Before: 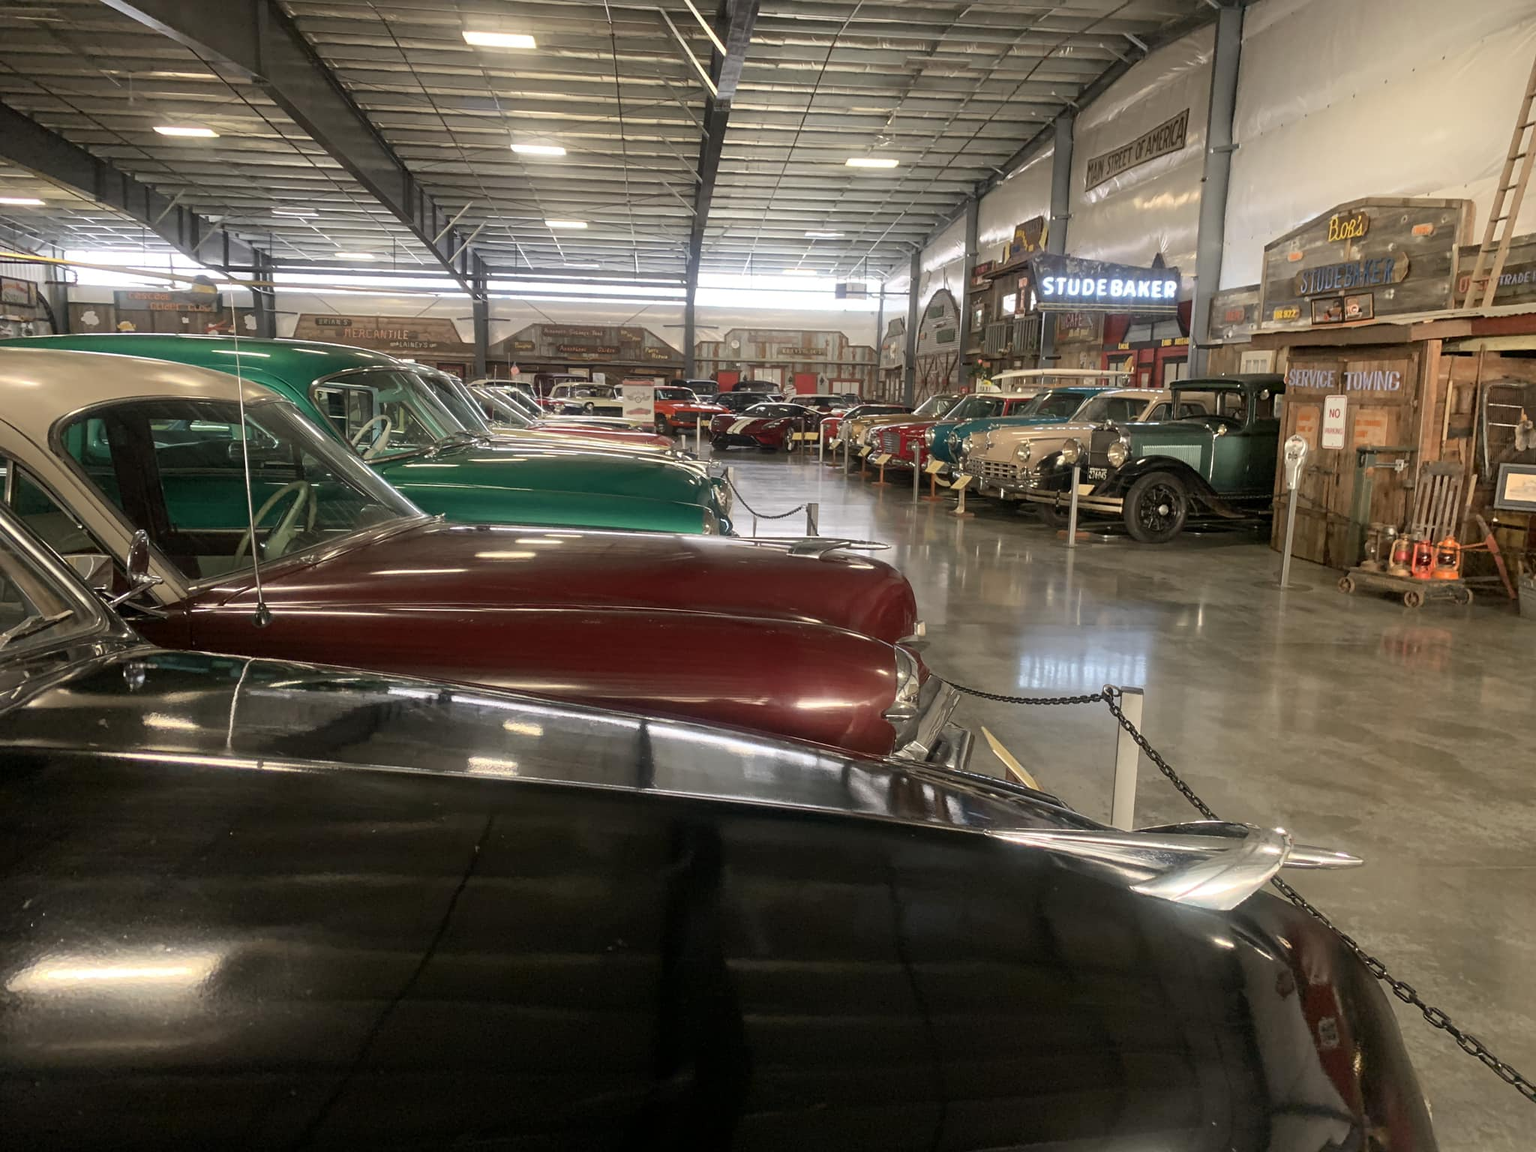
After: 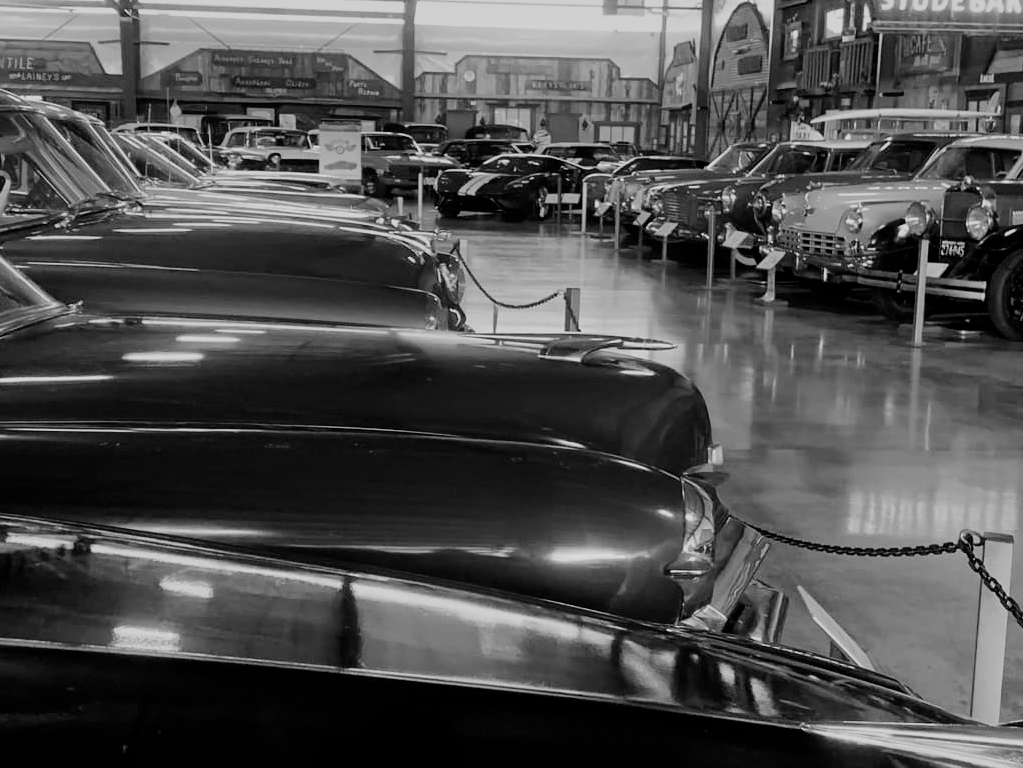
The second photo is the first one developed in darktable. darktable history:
crop: left 25%, top 25%, right 25%, bottom 25%
filmic rgb: black relative exposure -5 EV, hardness 2.88, contrast 1.3, highlights saturation mix -30%
monochrome: a 26.22, b 42.67, size 0.8
